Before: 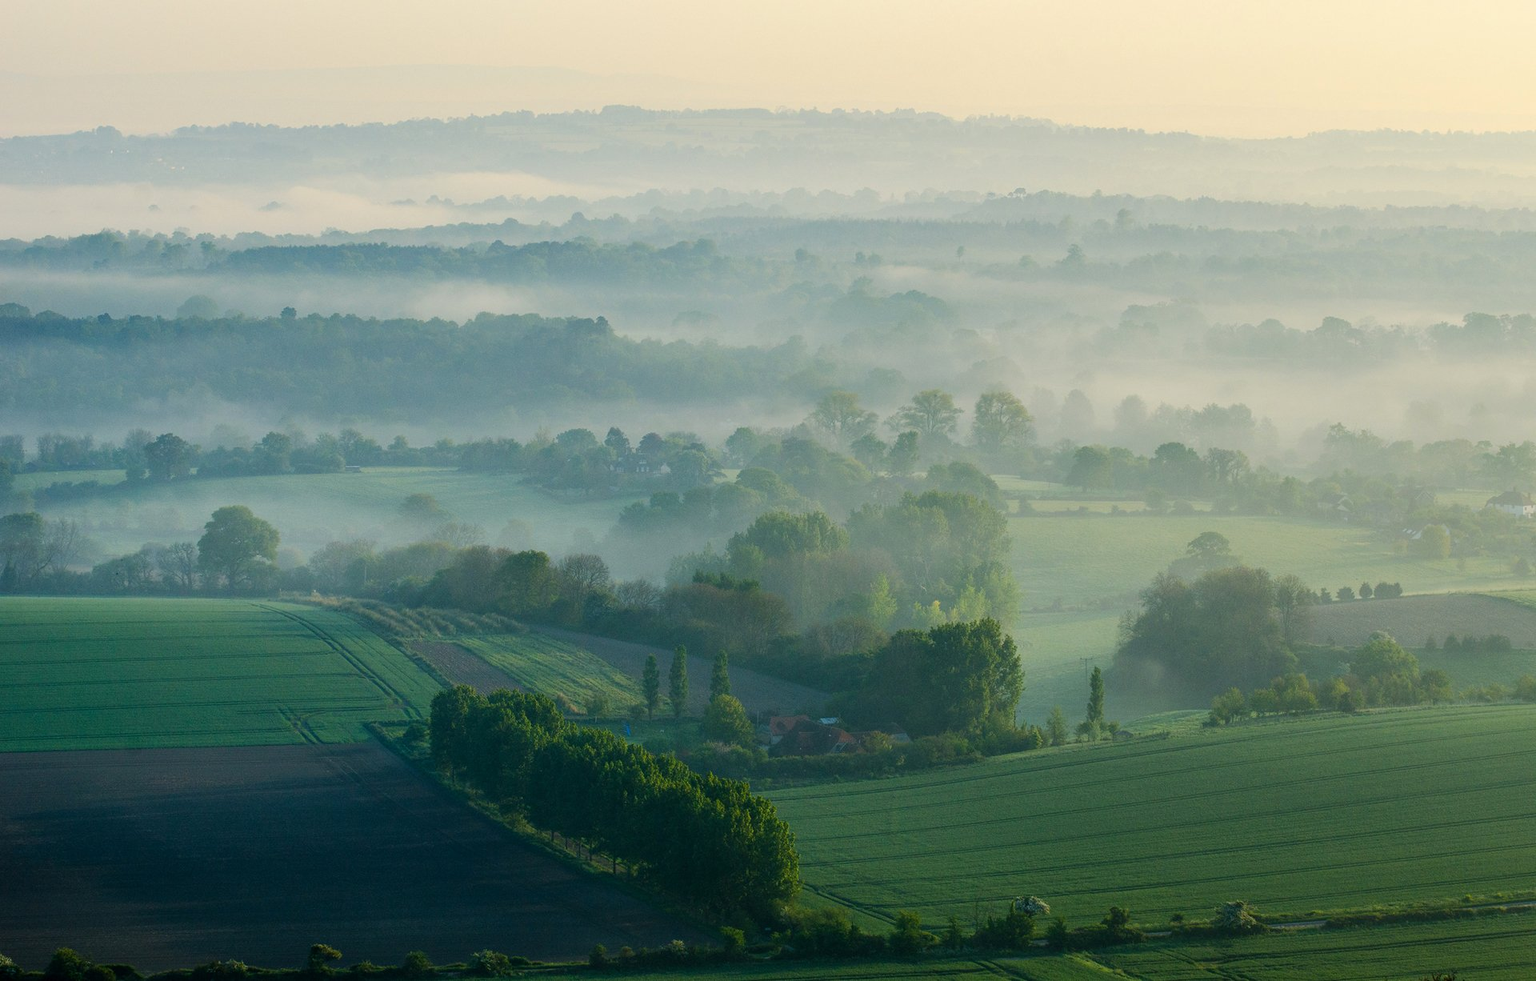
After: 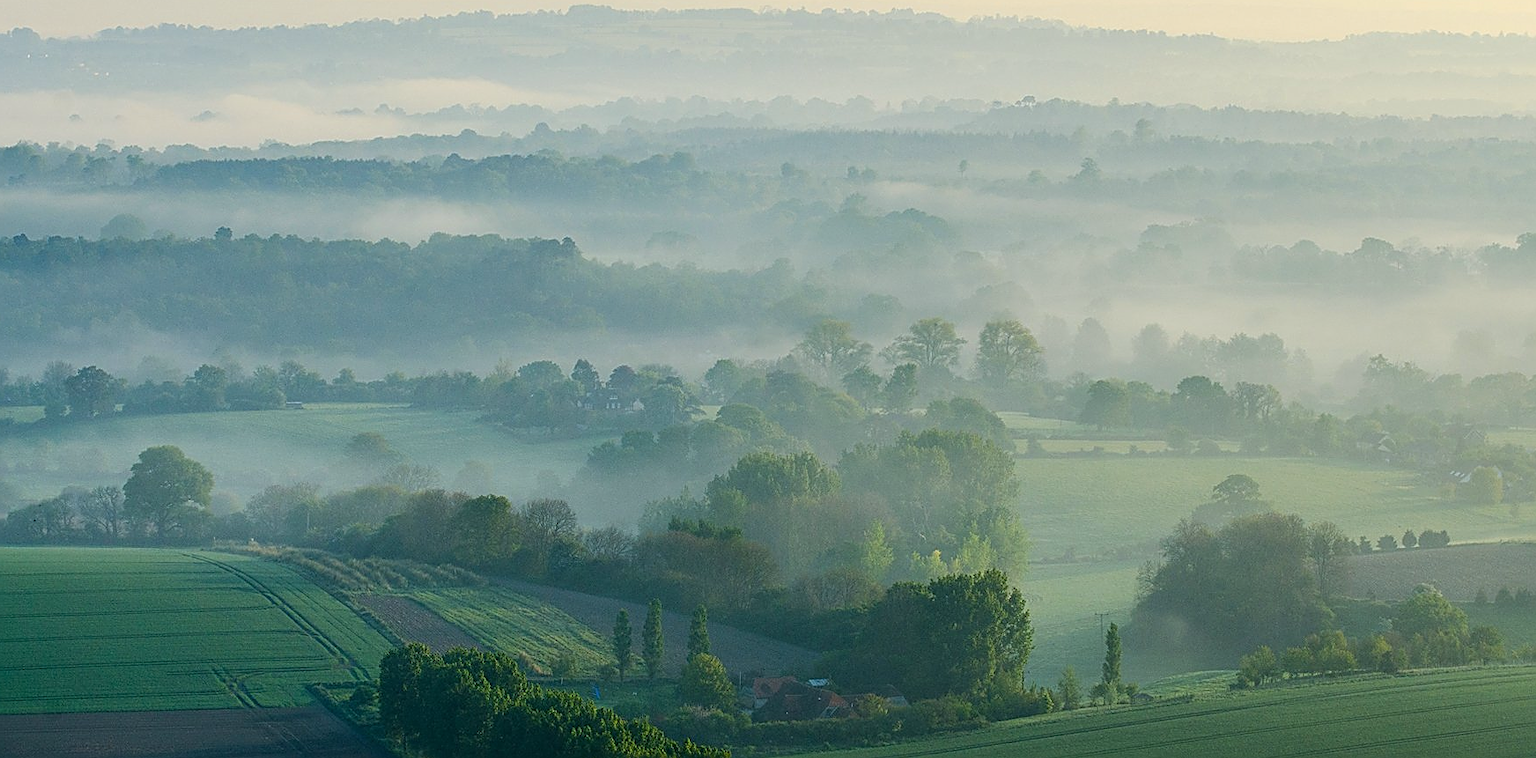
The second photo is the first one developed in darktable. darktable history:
sharpen: amount 0.901
white balance: red 0.982, blue 1.018
crop: left 5.596%, top 10.314%, right 3.534%, bottom 19.395%
